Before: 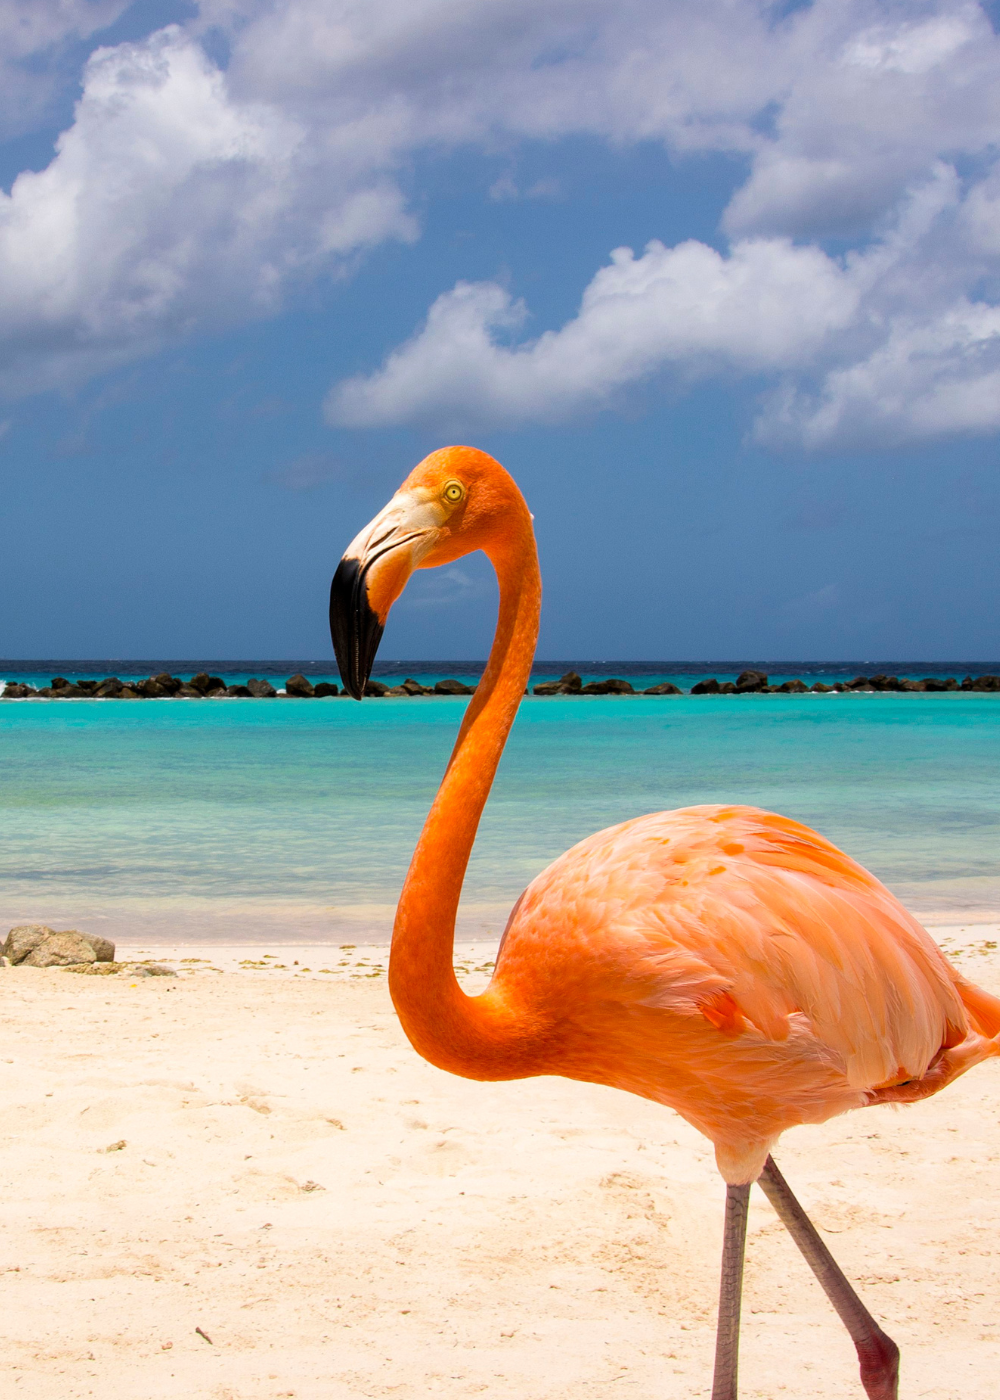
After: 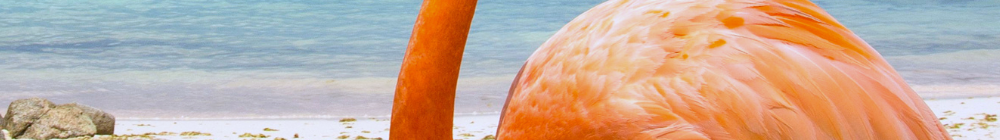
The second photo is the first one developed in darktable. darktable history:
crop and rotate: top 59.084%, bottom 30.916%
white balance: red 0.926, green 1.003, blue 1.133
